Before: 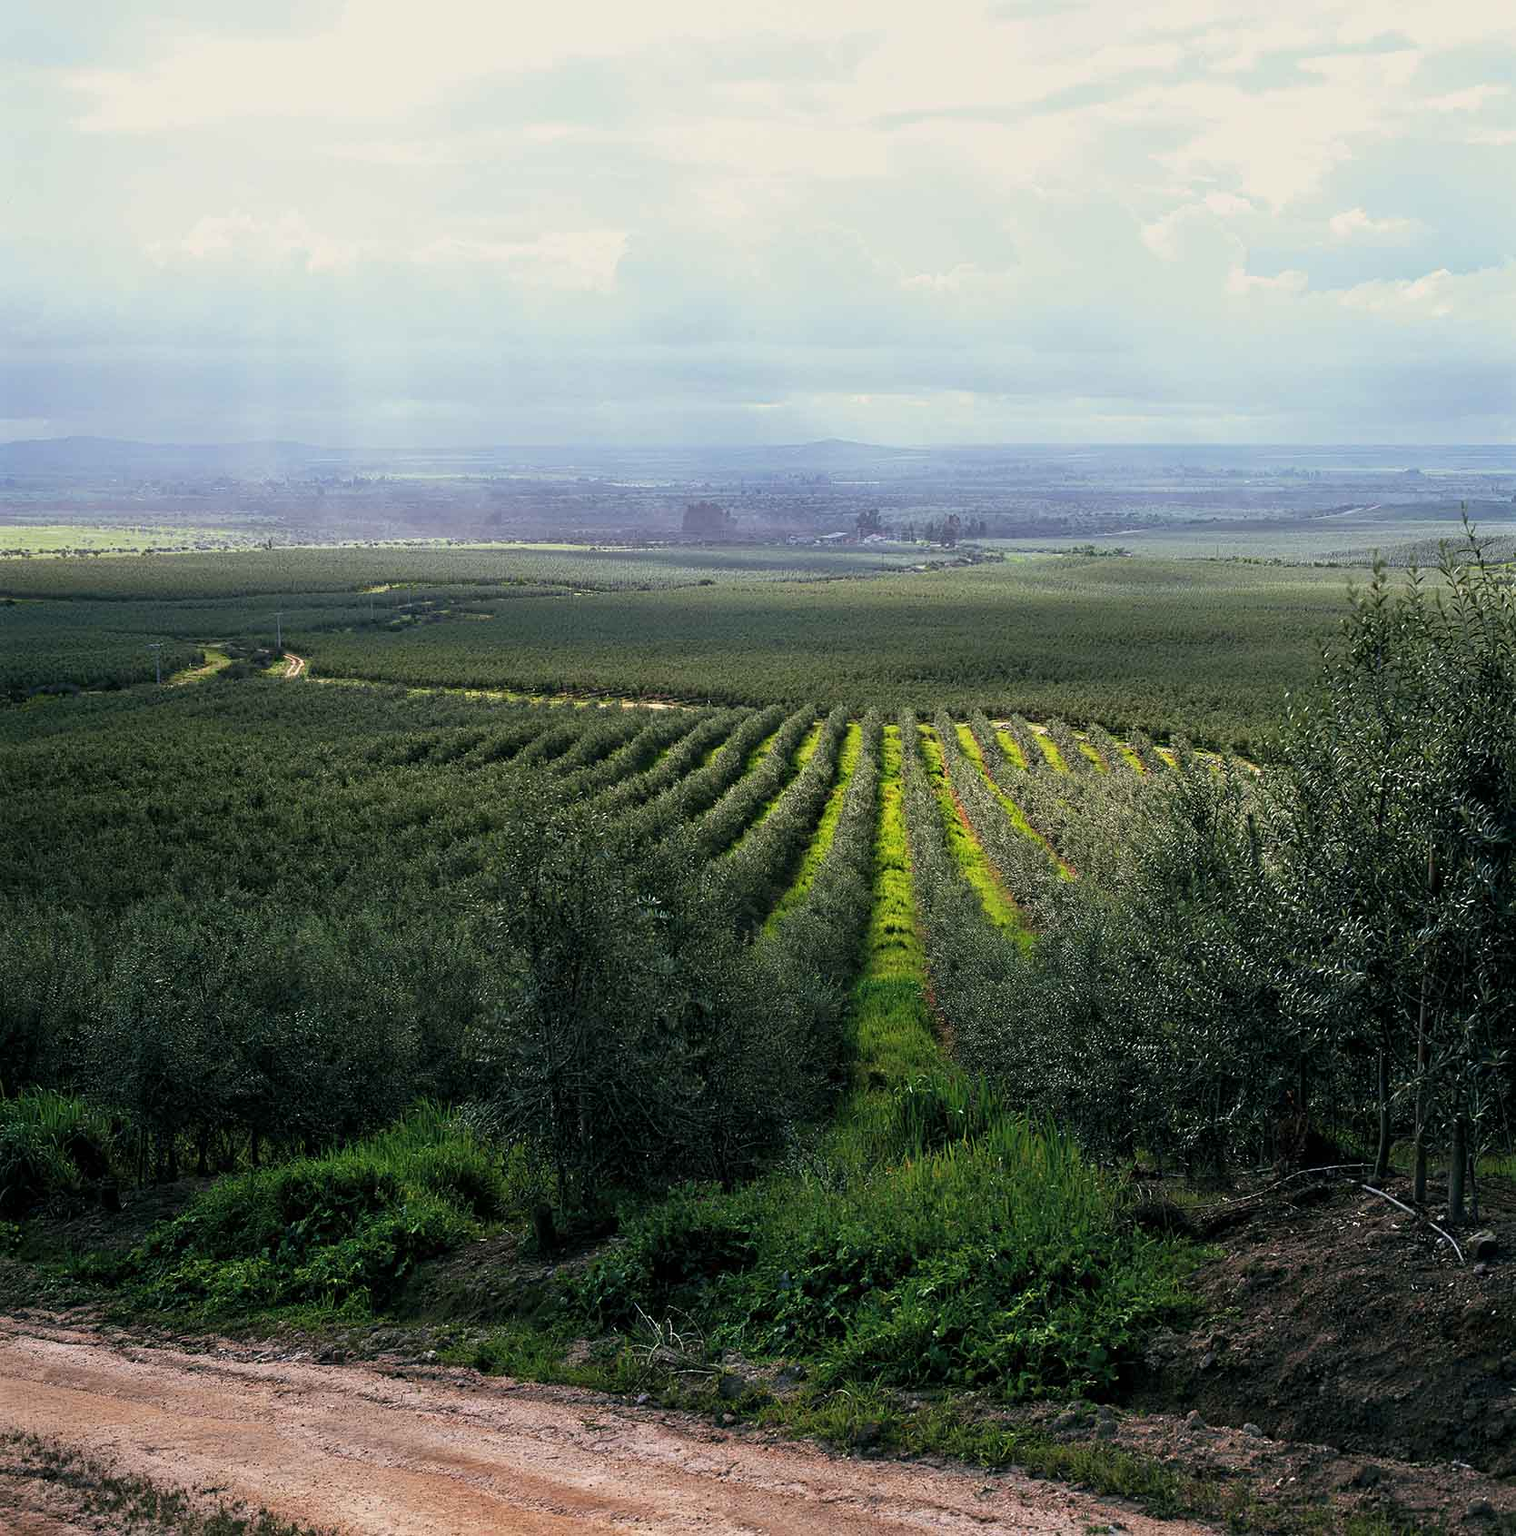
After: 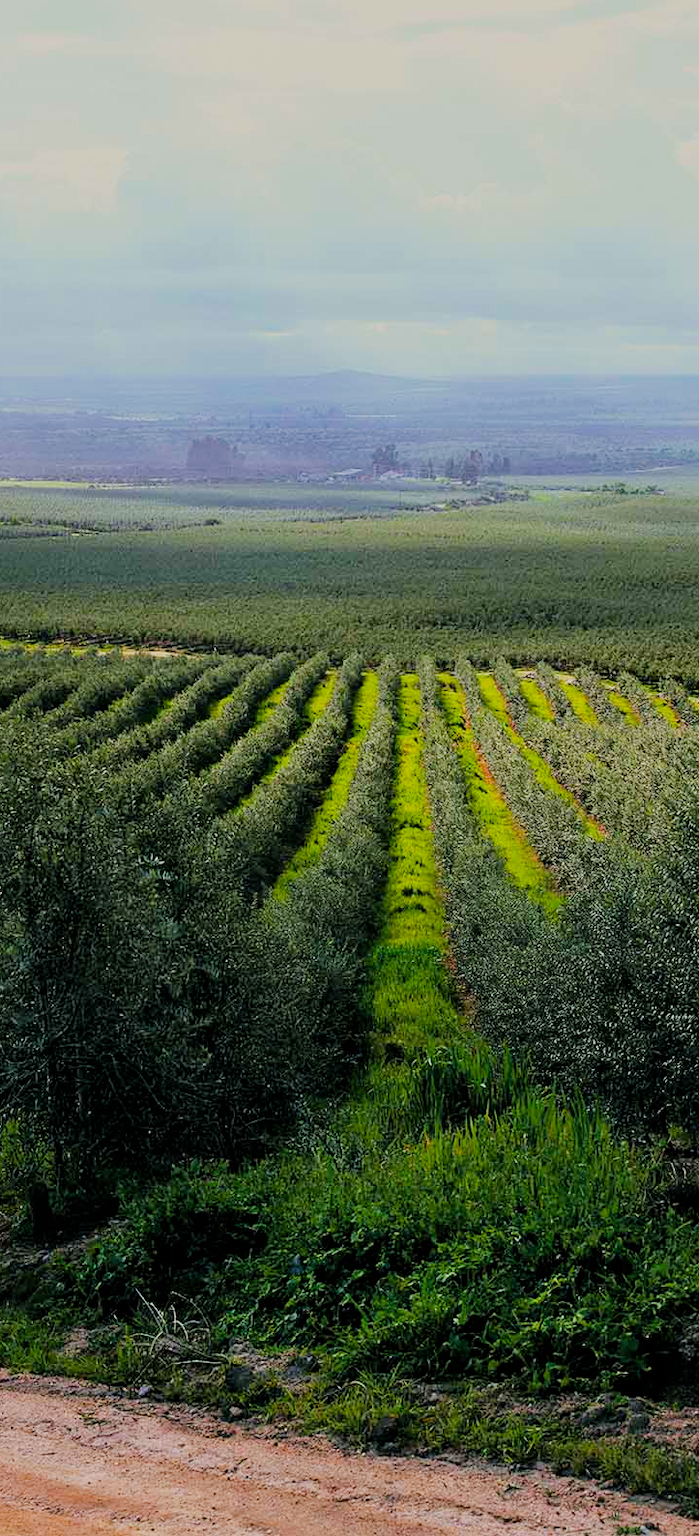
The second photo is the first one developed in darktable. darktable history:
crop: left 33.452%, top 6.025%, right 23.155%
filmic rgb: black relative exposure -7.65 EV, white relative exposure 4.56 EV, hardness 3.61
color balance rgb: perceptual saturation grading › global saturation 25%, perceptual brilliance grading › mid-tones 10%, perceptual brilliance grading › shadows 15%, global vibrance 20%
